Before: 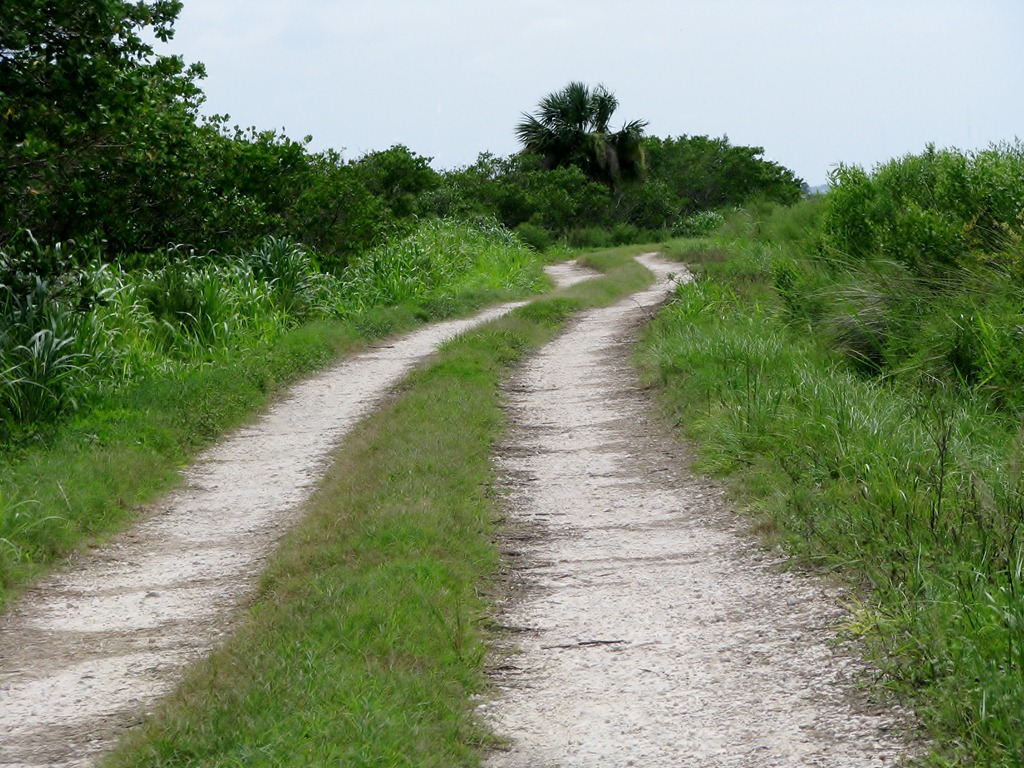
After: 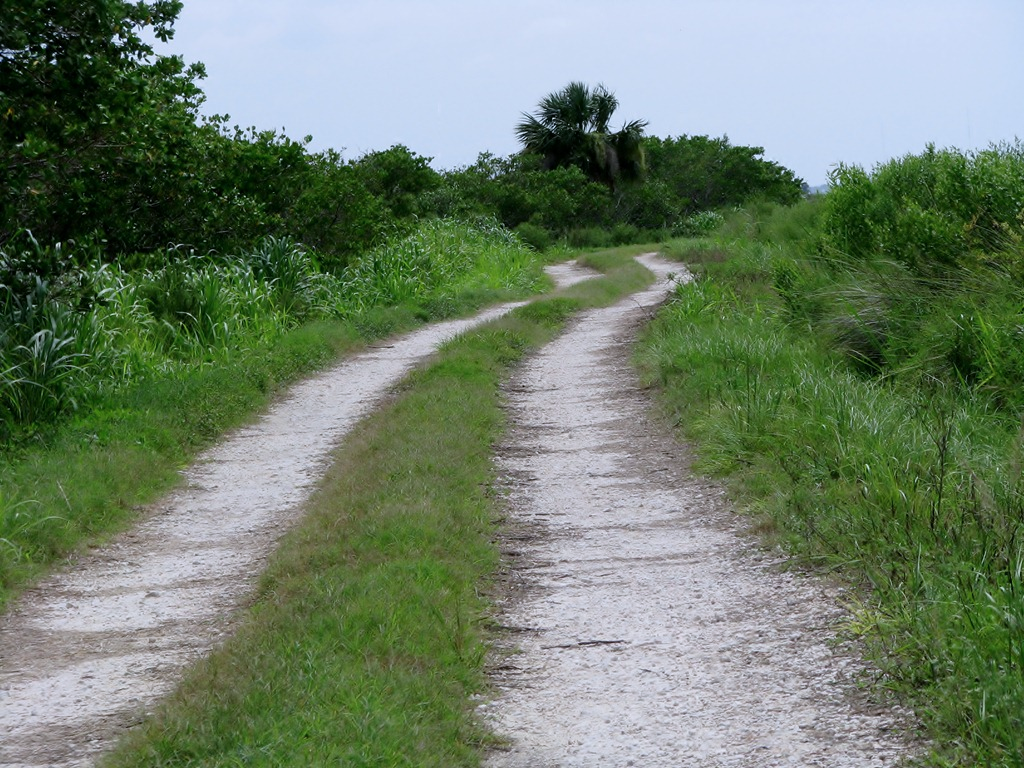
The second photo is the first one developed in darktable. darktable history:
color calibration: illuminant as shot in camera, x 0.358, y 0.373, temperature 4628.91 K
exposure: exposure -0.178 EV, compensate exposure bias true, compensate highlight preservation false
